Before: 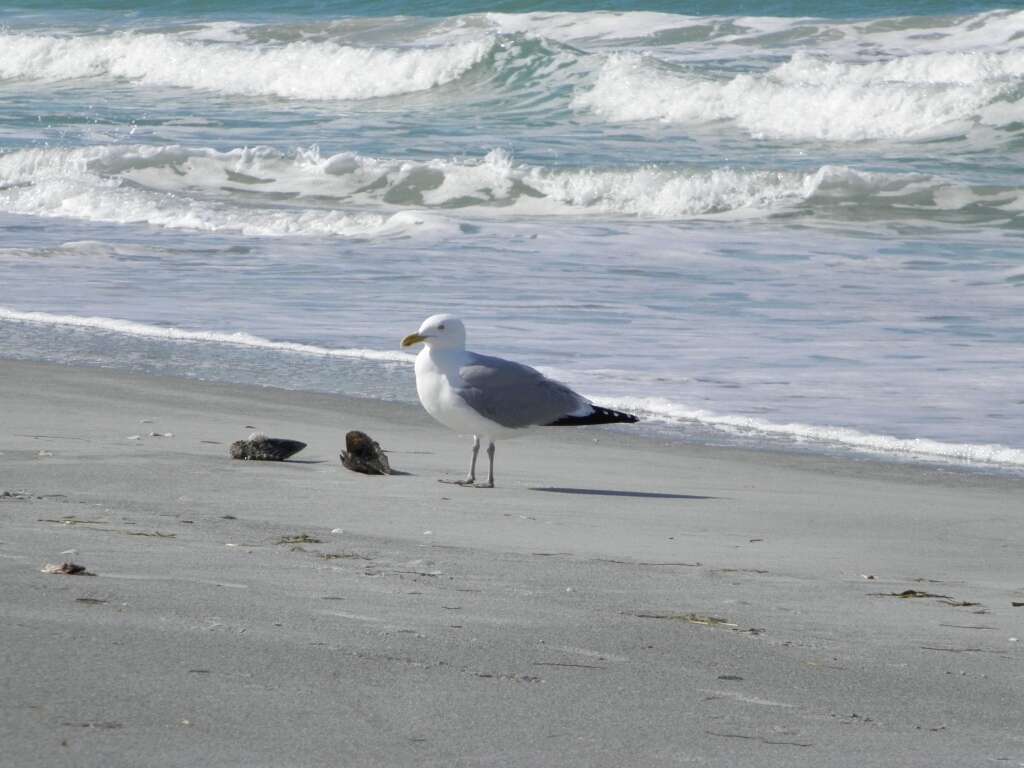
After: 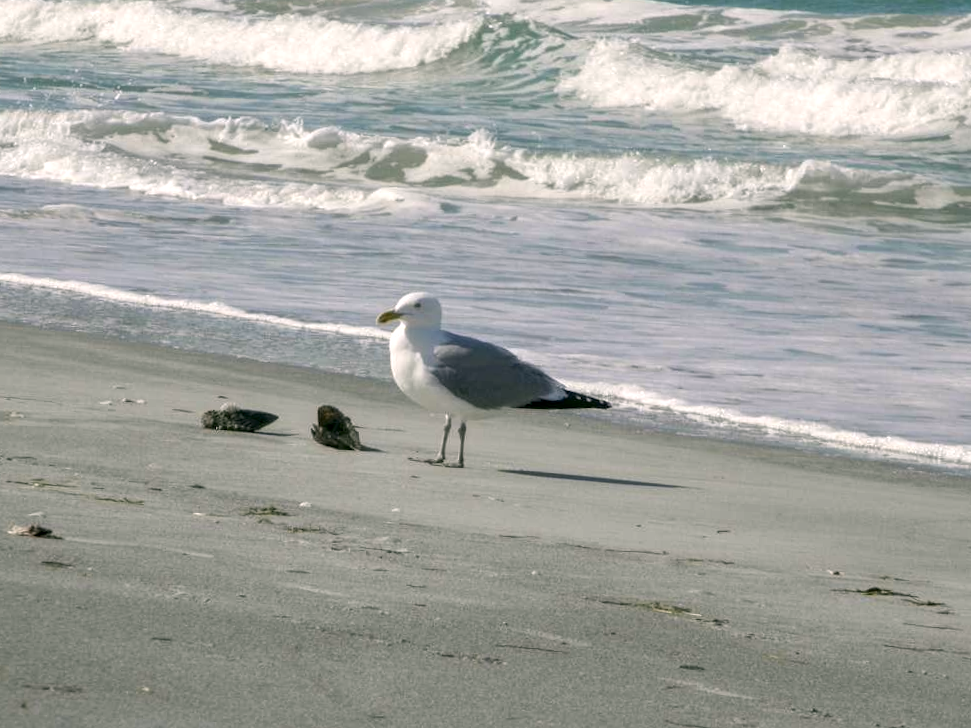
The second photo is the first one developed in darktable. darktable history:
crop and rotate: angle -2.38°
color correction: highlights a* 4.02, highlights b* 4.98, shadows a* -7.55, shadows b* 4.98
contrast brightness saturation: saturation -0.04
local contrast: detail 130%
